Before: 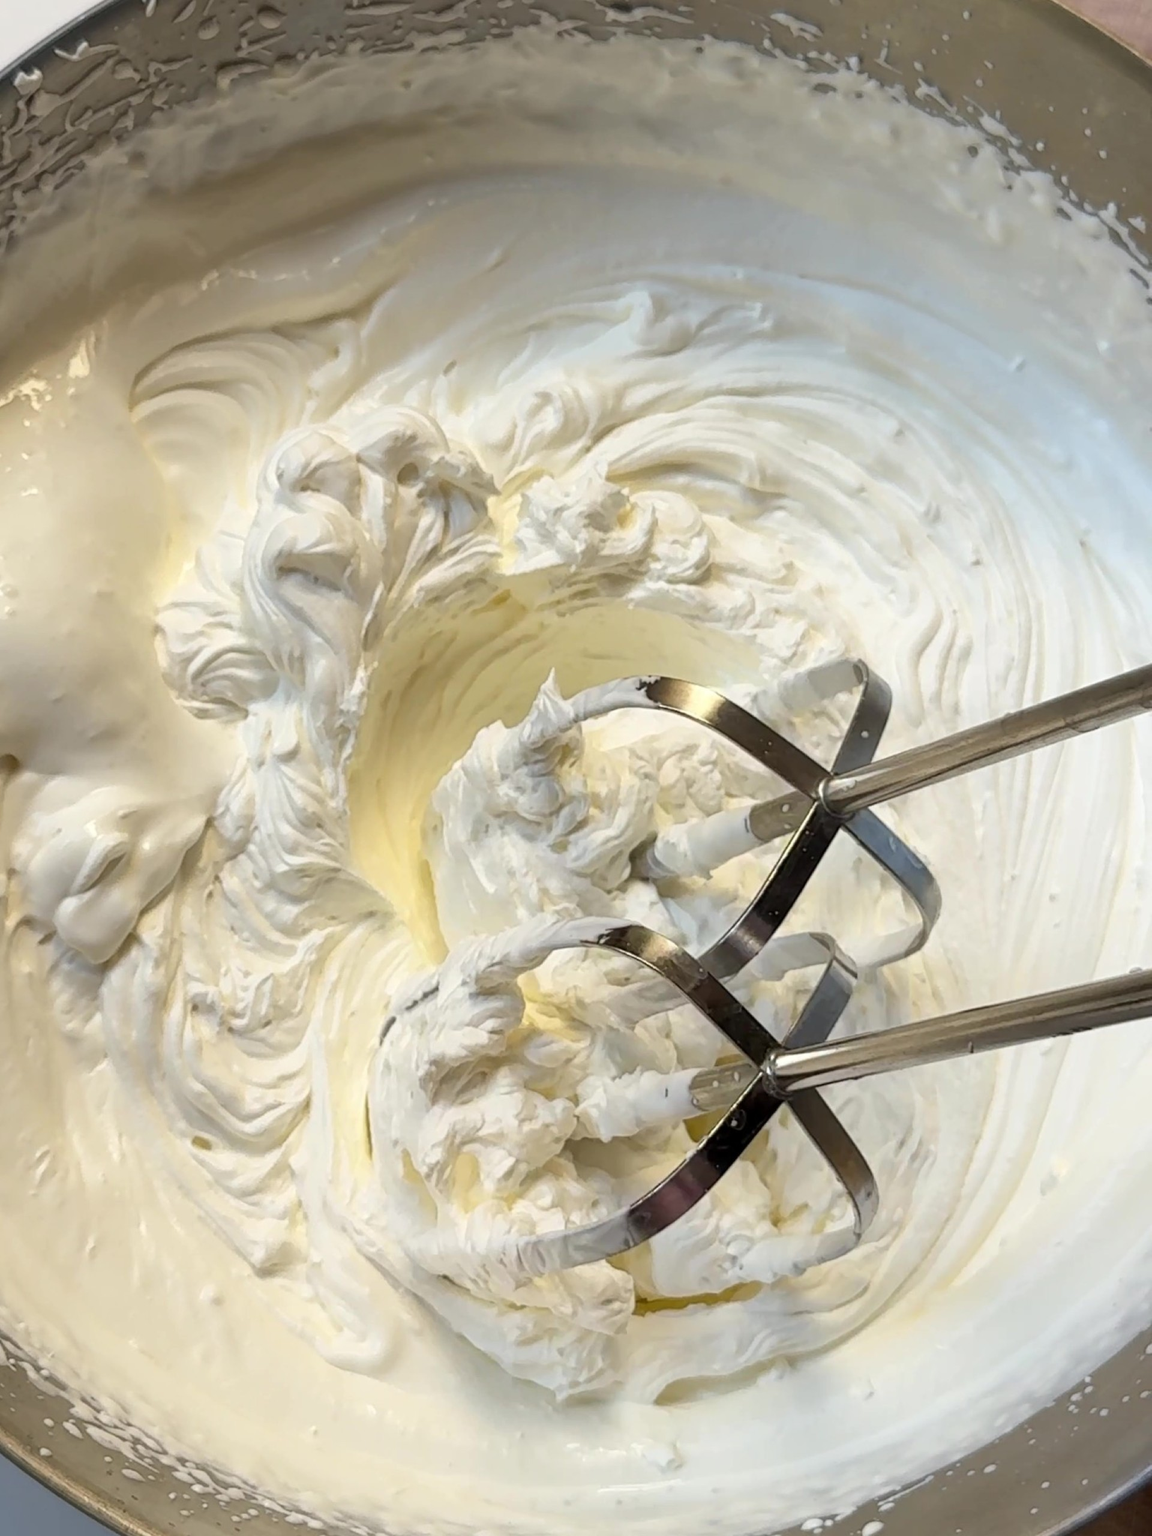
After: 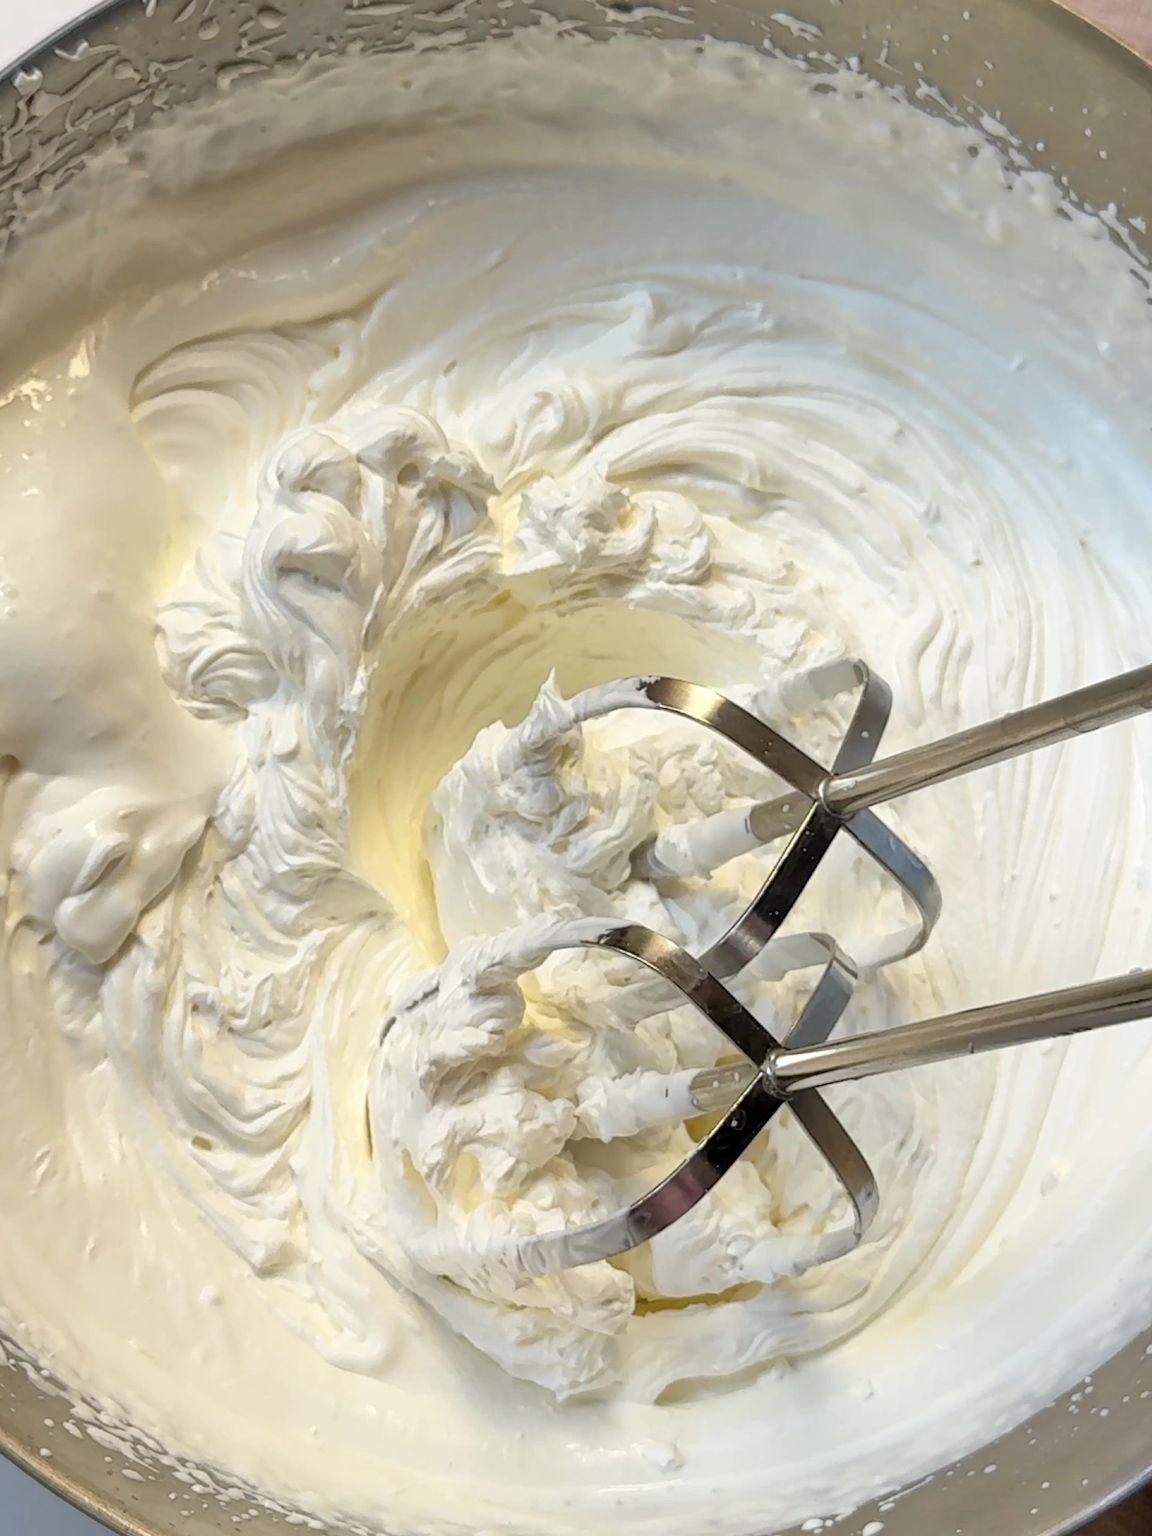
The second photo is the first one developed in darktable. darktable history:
tone equalizer: -8 EV 0.014 EV, -7 EV -0.039 EV, -6 EV 0.011 EV, -5 EV 0.045 EV, -4 EV 0.305 EV, -3 EV 0.659 EV, -2 EV 0.584 EV, -1 EV 0.185 EV, +0 EV 0.043 EV
contrast brightness saturation: contrast 0.013, saturation -0.059
